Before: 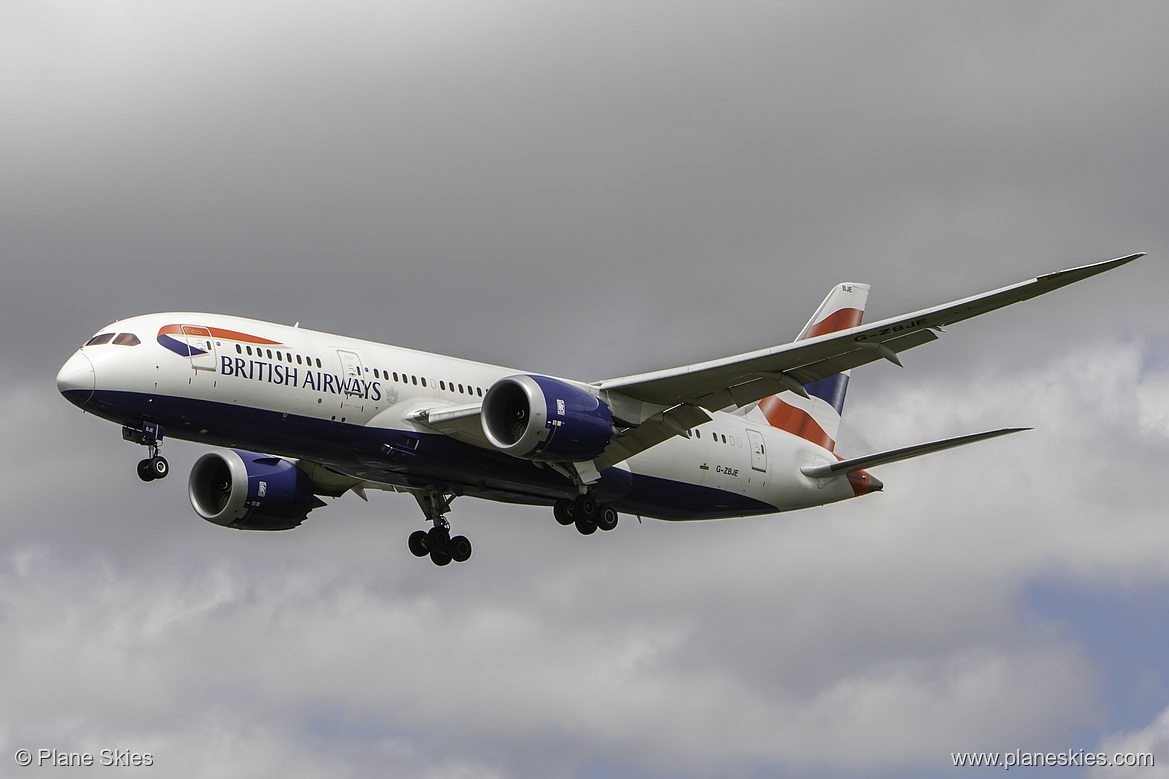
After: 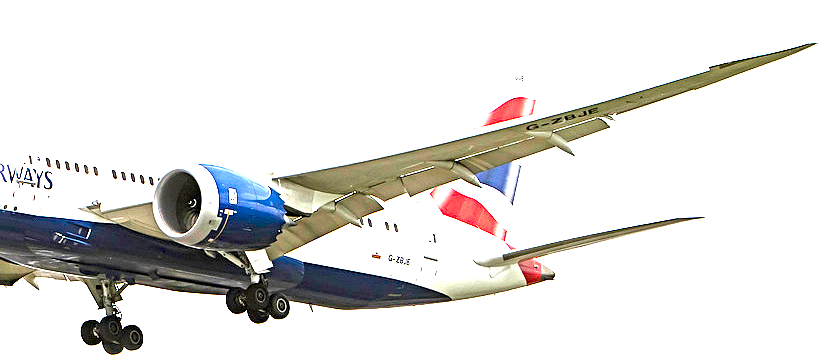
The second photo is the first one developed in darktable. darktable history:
sharpen: radius 3.972
exposure: black level correction 0.001, exposure 2.637 EV, compensate exposure bias true, compensate highlight preservation false
crop and rotate: left 28.082%, top 27.185%, bottom 27.225%
